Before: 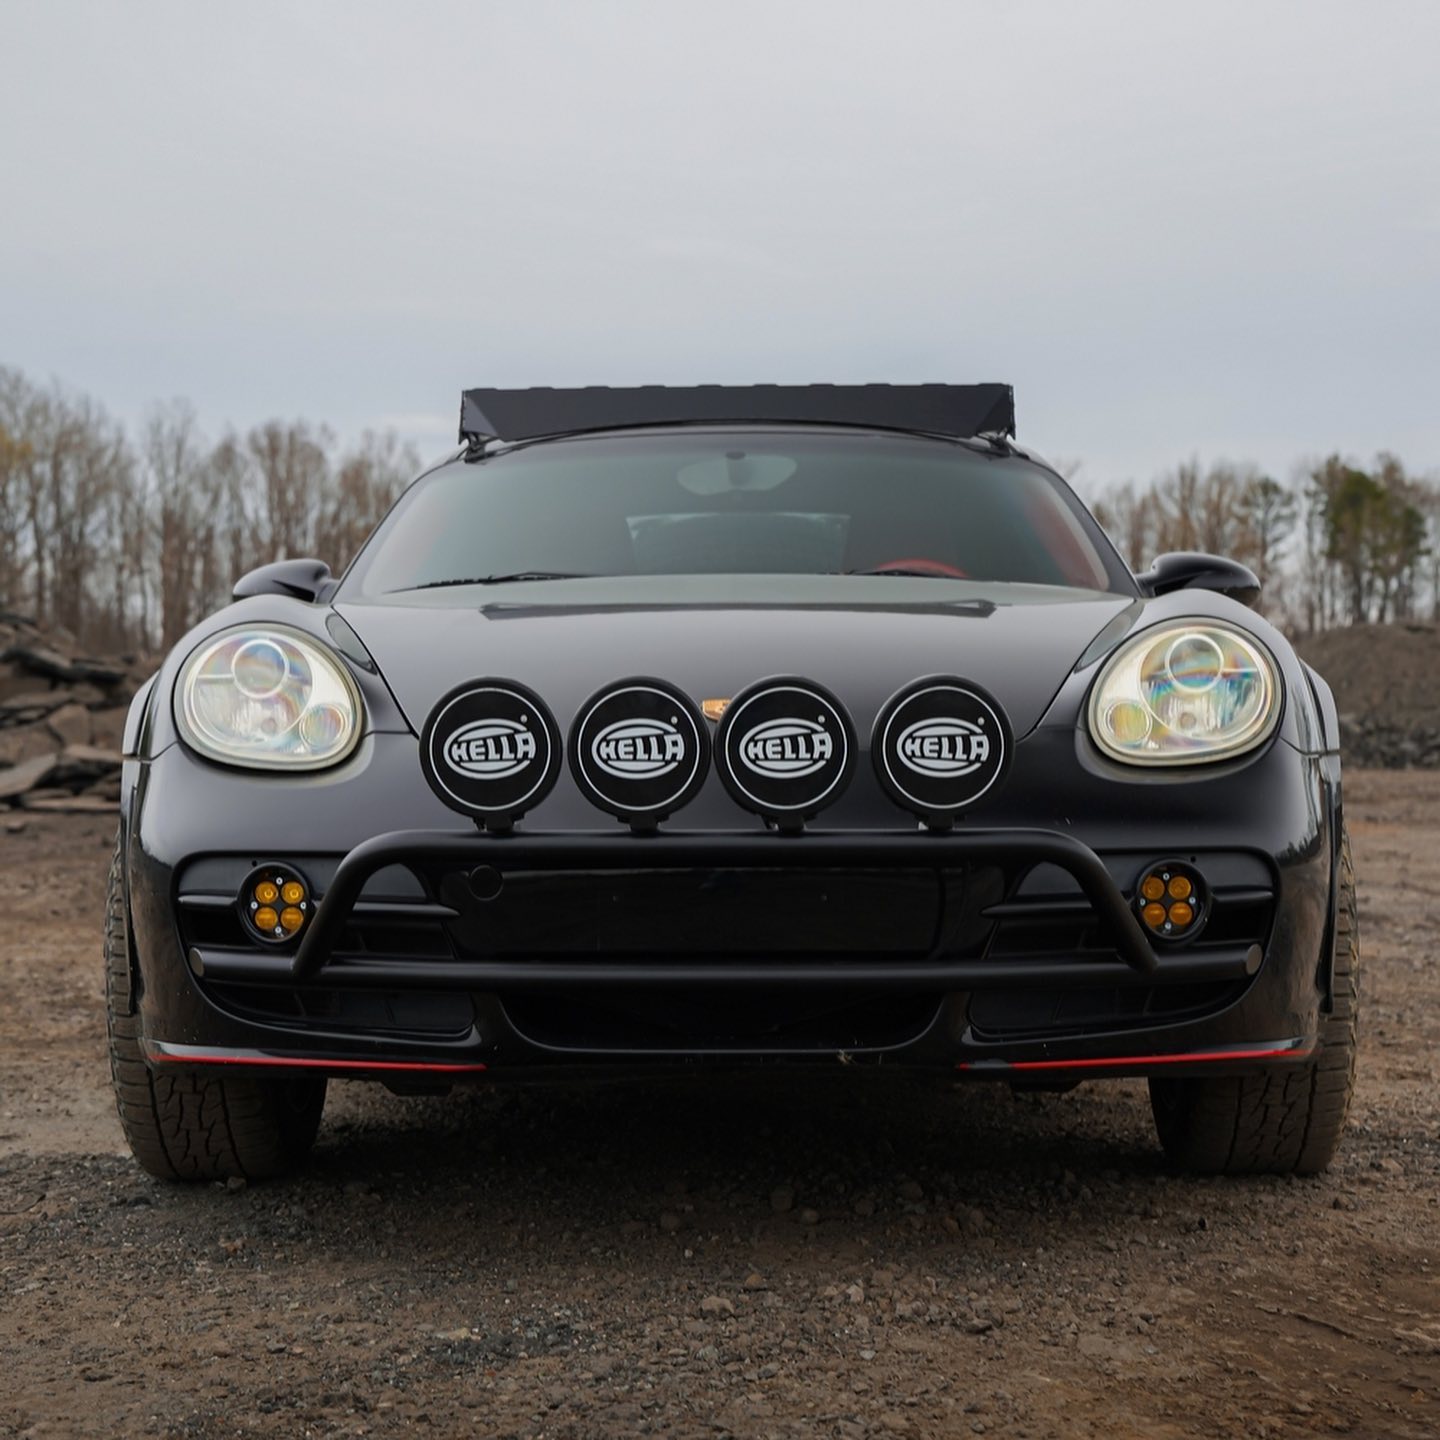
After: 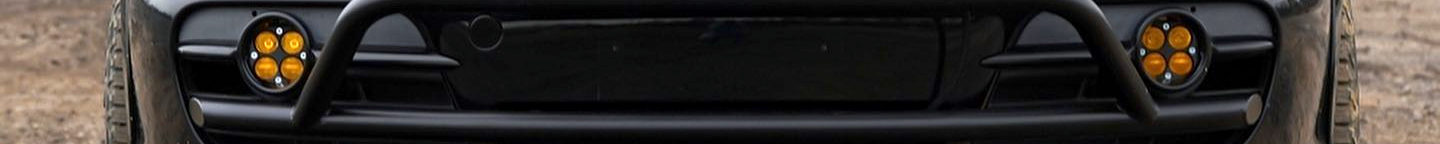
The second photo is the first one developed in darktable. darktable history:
exposure: black level correction 0.001, exposure 1.05 EV, compensate exposure bias true, compensate highlight preservation false
crop and rotate: top 59.084%, bottom 30.916%
white balance: red 0.988, blue 1.017
